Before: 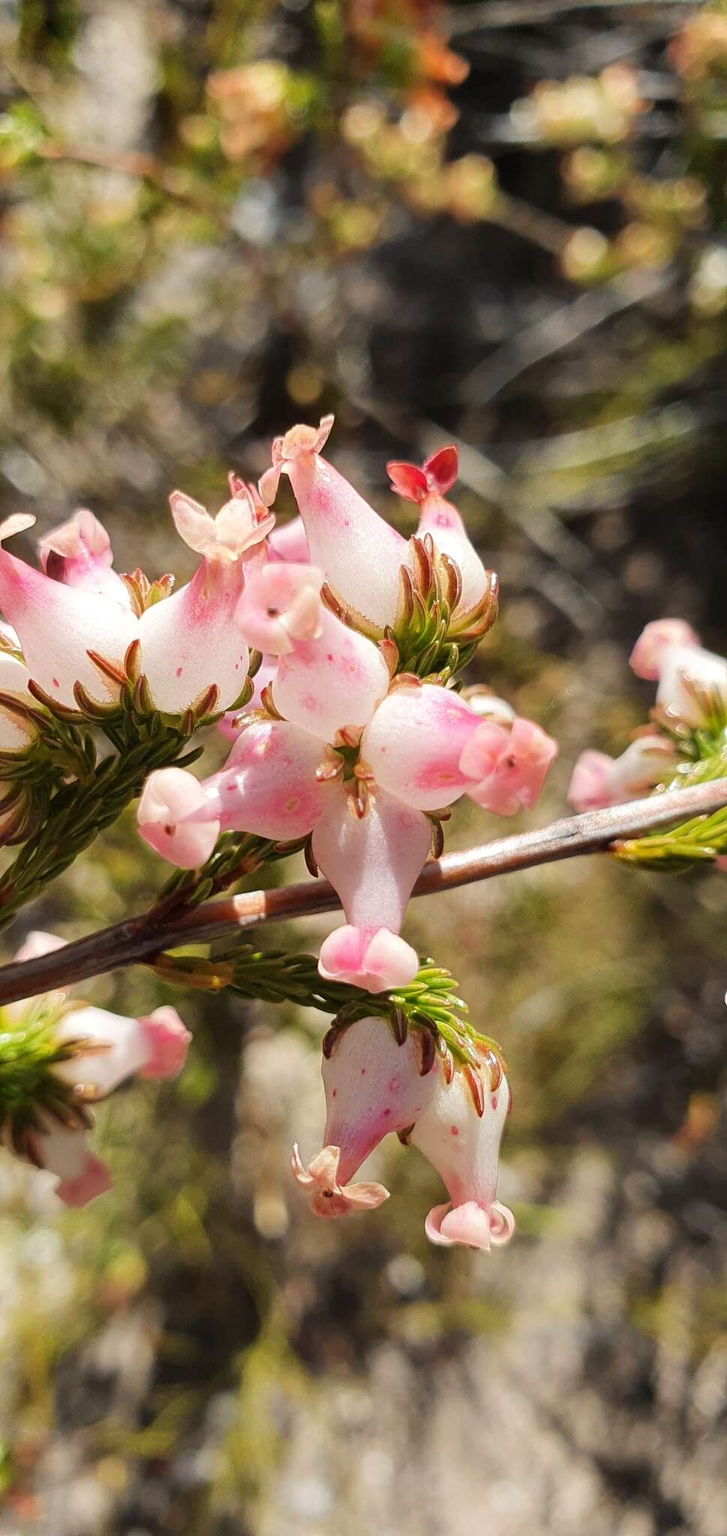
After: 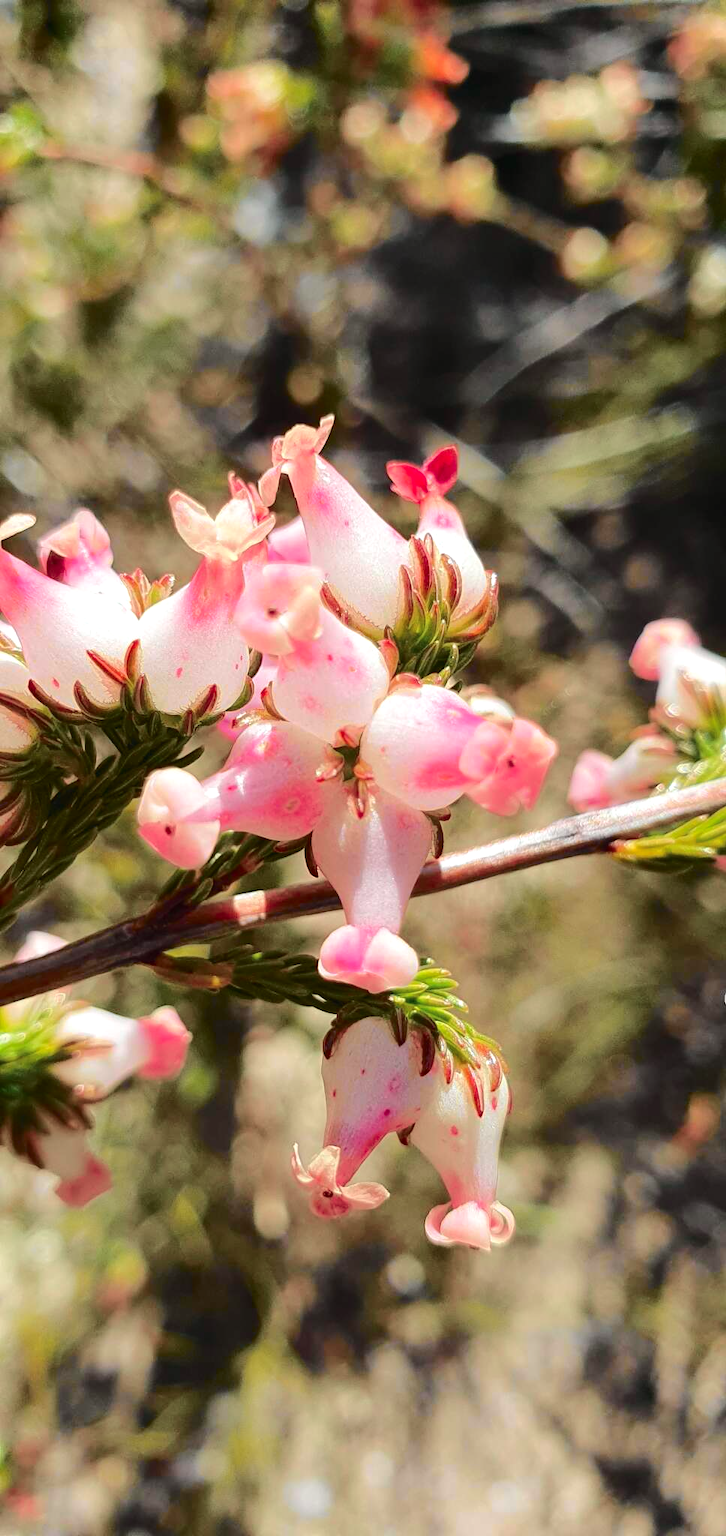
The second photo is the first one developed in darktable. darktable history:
exposure: exposure 0.202 EV, compensate exposure bias true, compensate highlight preservation false
tone curve: curves: ch0 [(0, 0.003) (0.211, 0.174) (0.482, 0.519) (0.843, 0.821) (0.992, 0.971)]; ch1 [(0, 0) (0.276, 0.206) (0.393, 0.364) (0.482, 0.477) (0.506, 0.5) (0.523, 0.523) (0.572, 0.592) (0.695, 0.767) (1, 1)]; ch2 [(0, 0) (0.438, 0.456) (0.498, 0.497) (0.536, 0.527) (0.562, 0.584) (0.619, 0.602) (0.698, 0.698) (1, 1)], color space Lab, independent channels, preserve colors none
